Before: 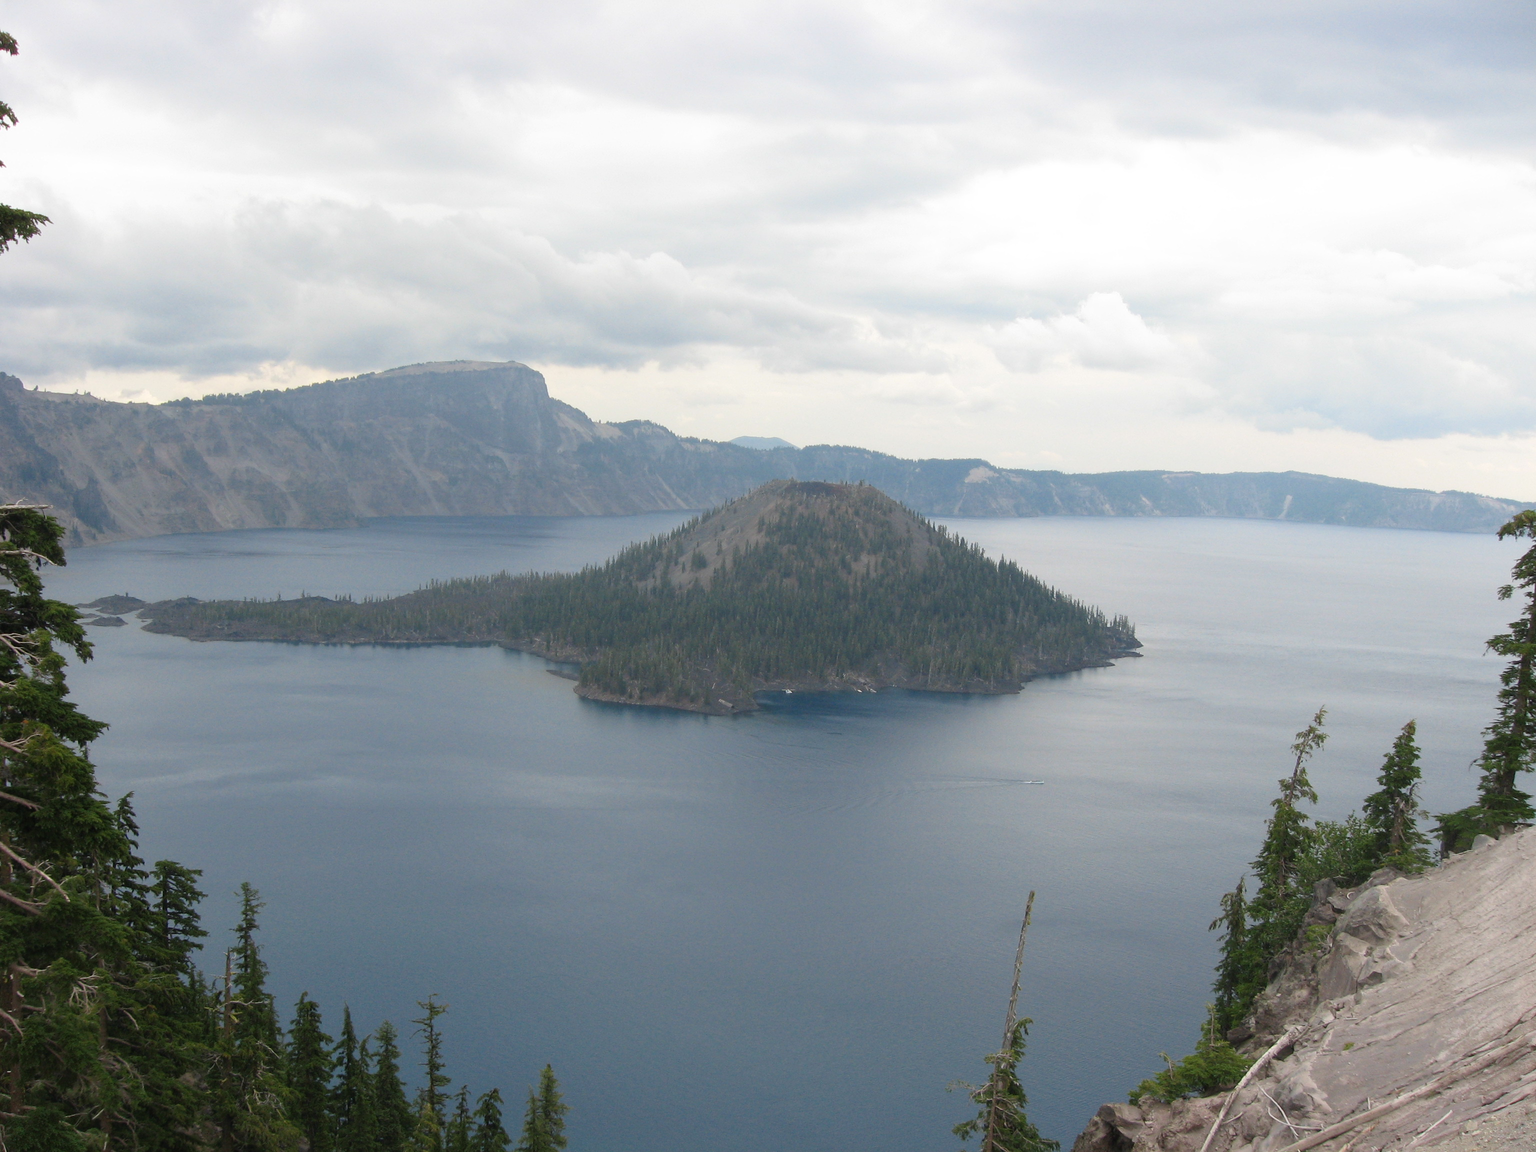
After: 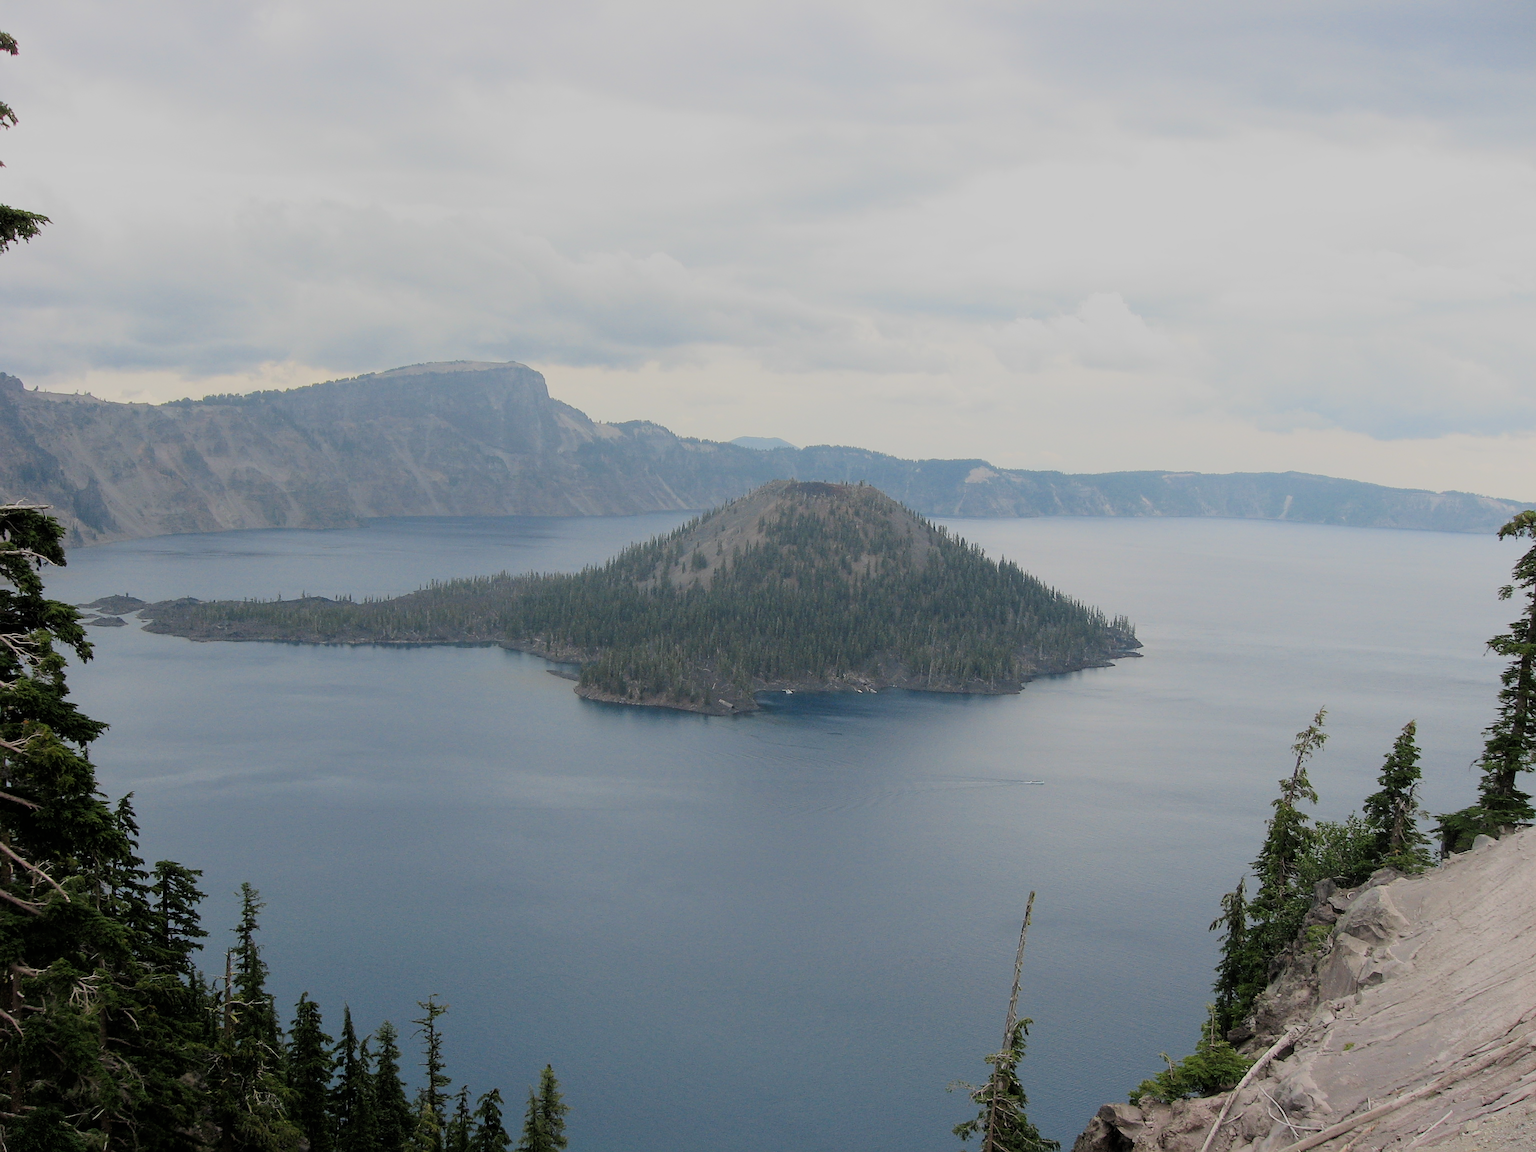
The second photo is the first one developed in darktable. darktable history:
sharpen: on, module defaults
filmic rgb: black relative exposure -6.15 EV, white relative exposure 6.96 EV, hardness 2.23, color science v6 (2022)
